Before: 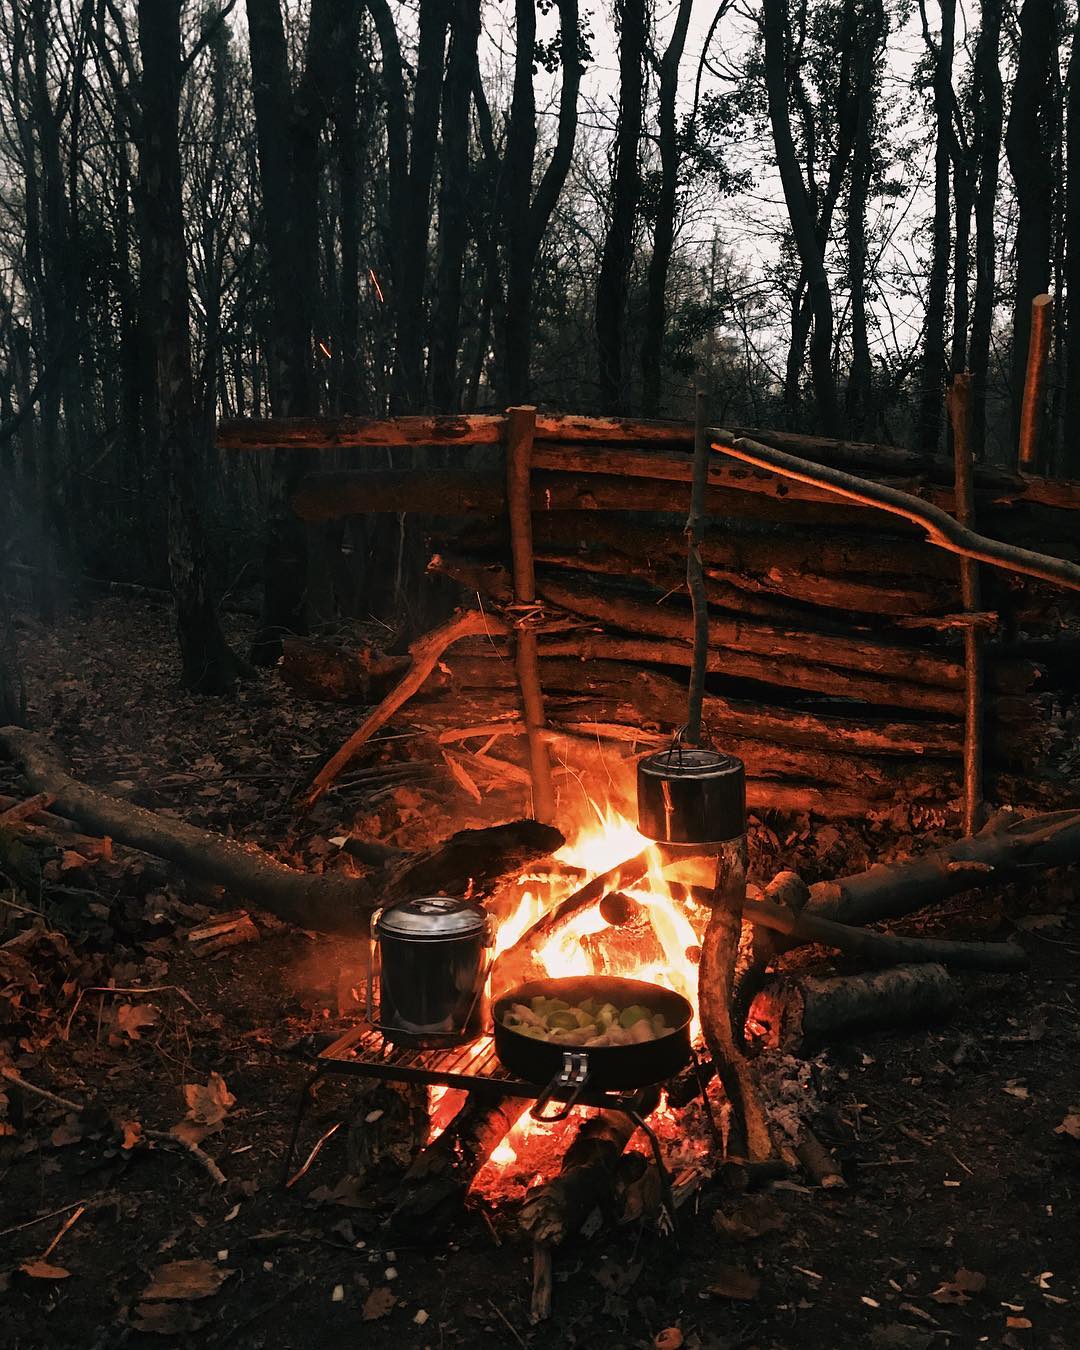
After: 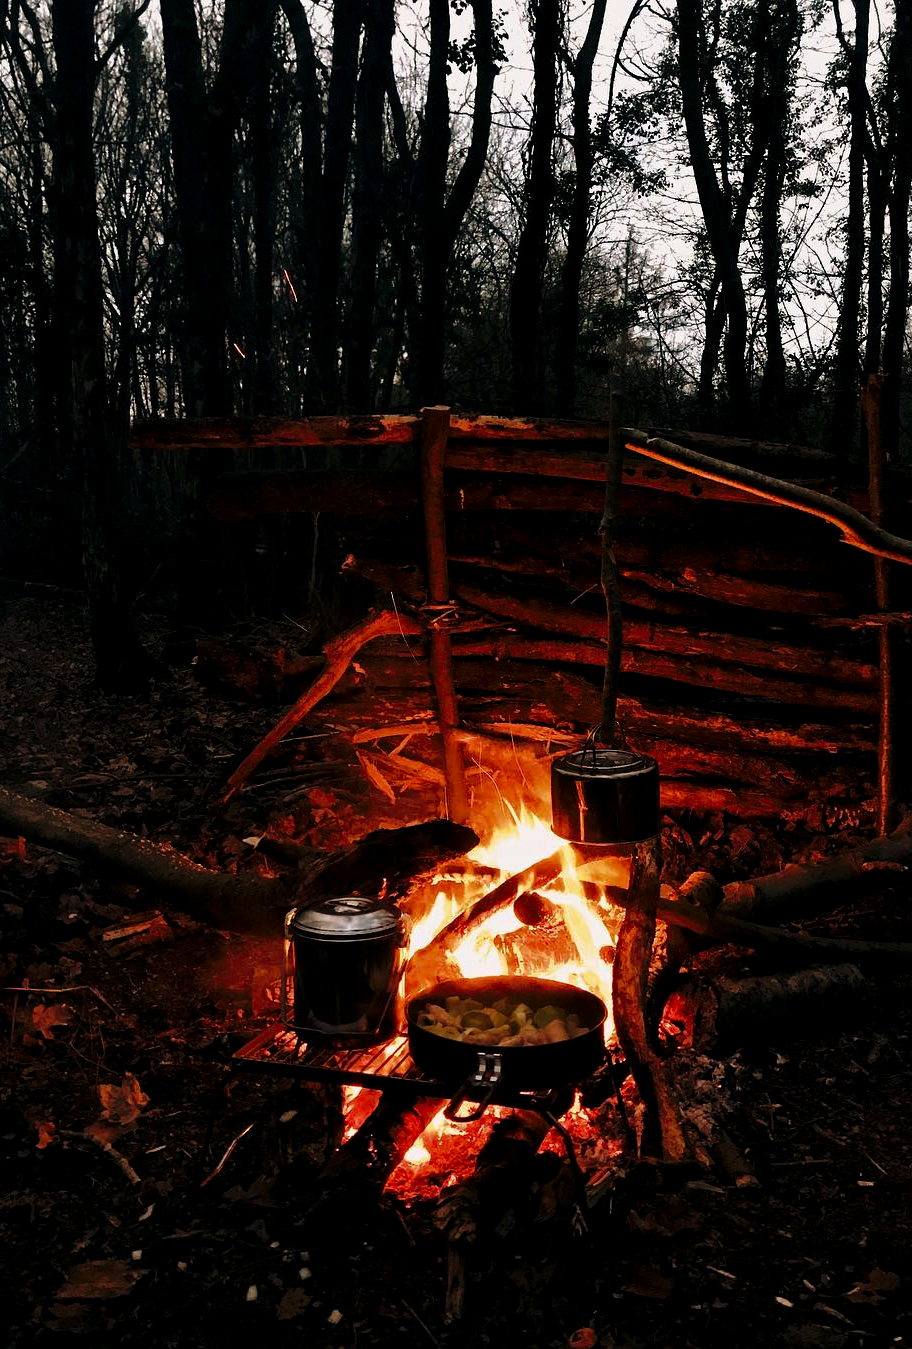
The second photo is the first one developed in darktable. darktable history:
crop: left 7.98%, right 7.489%
exposure: black level correction 0.007, compensate highlight preservation false
tone curve: curves: ch0 [(0, 0) (0.224, 0.12) (0.375, 0.296) (0.528, 0.472) (0.681, 0.634) (0.8, 0.766) (0.873, 0.877) (1, 1)], preserve colors none
